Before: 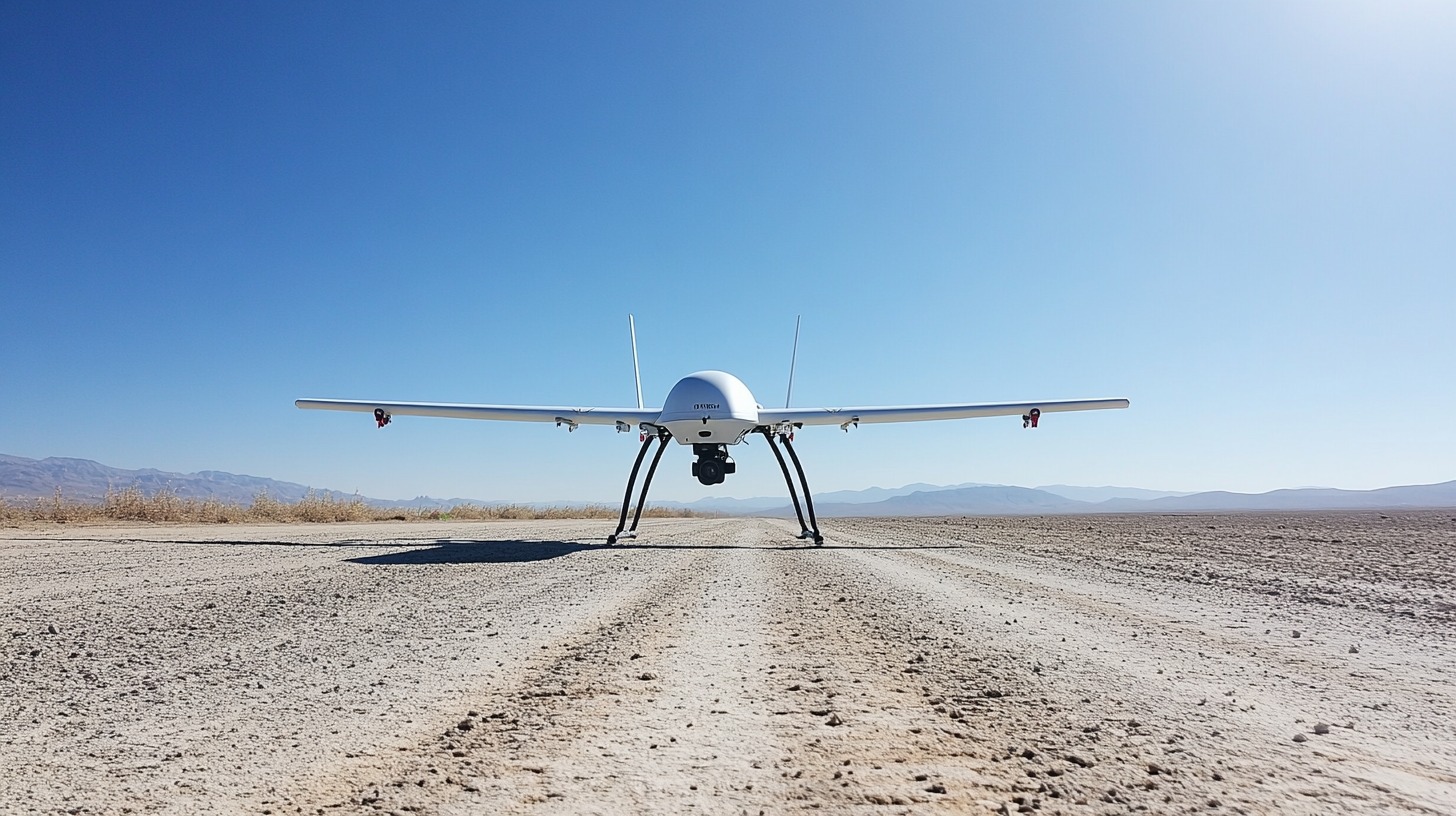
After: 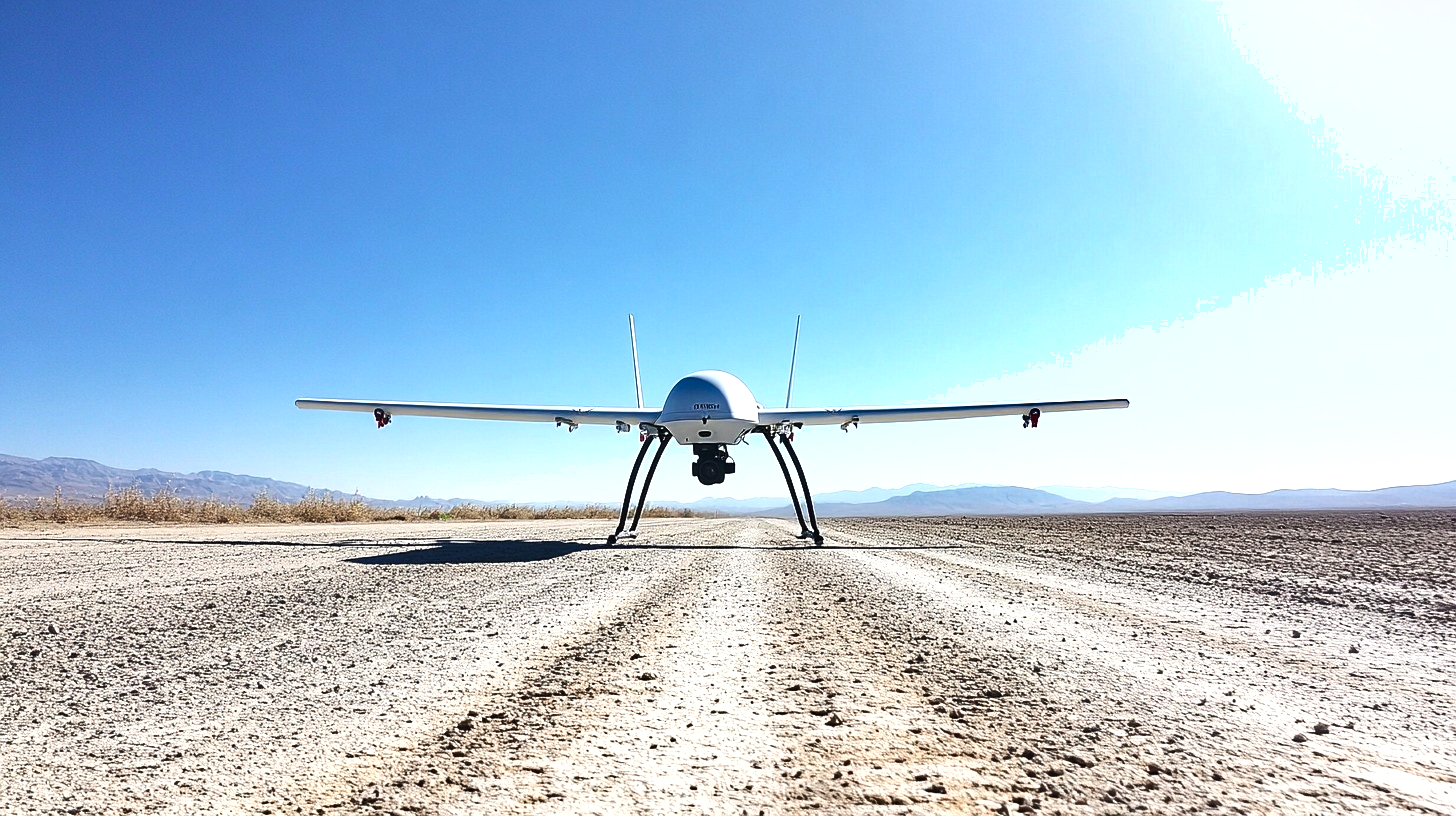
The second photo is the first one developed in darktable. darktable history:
exposure: black level correction 0, exposure 0.7 EV, compensate exposure bias true, compensate highlight preservation false
shadows and highlights: shadows 12, white point adjustment 1.2, soften with gaussian
